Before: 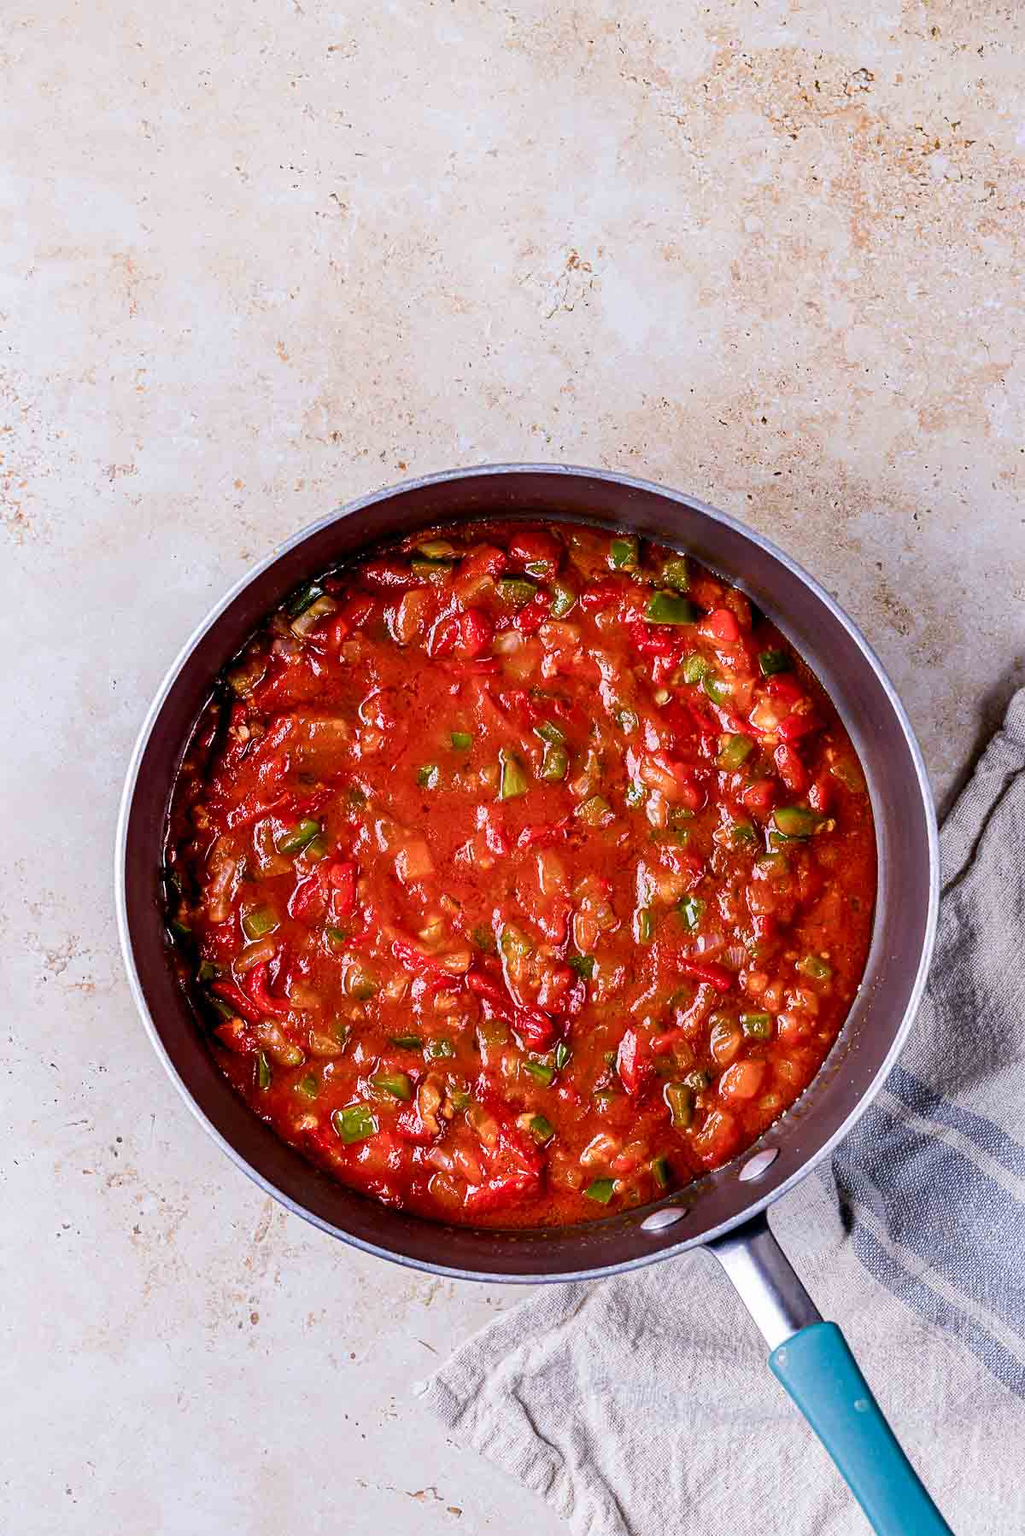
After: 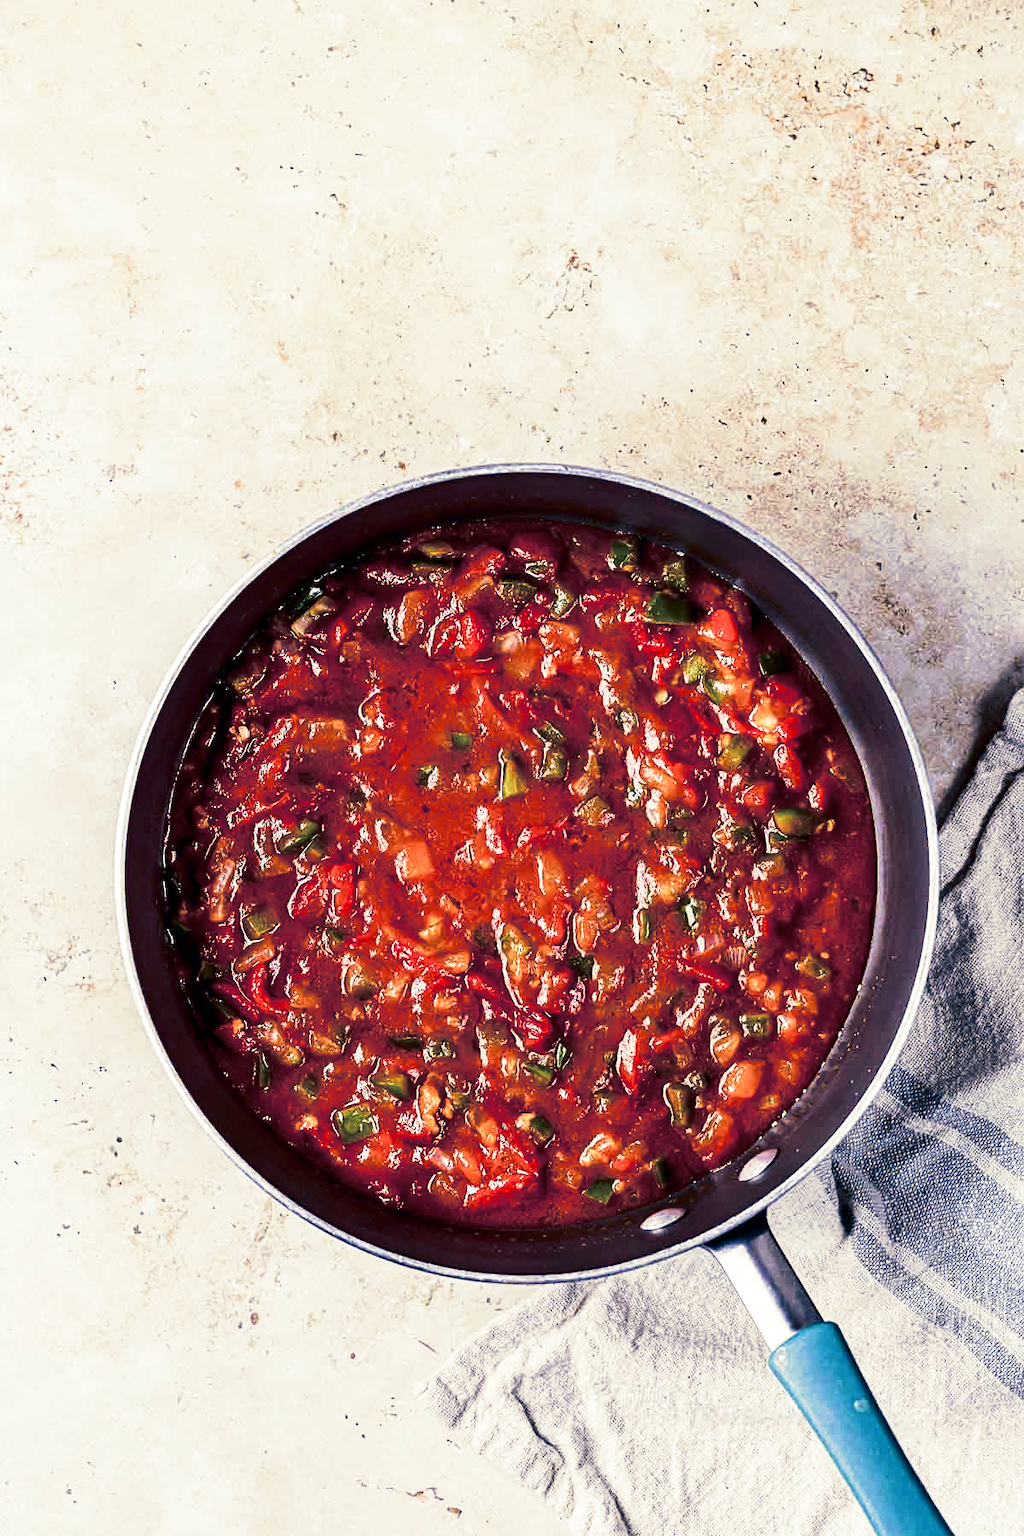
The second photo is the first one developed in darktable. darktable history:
split-toning: shadows › hue 216°, shadows › saturation 1, highlights › hue 57.6°, balance -33.4
contrast brightness saturation: contrast 0.28
